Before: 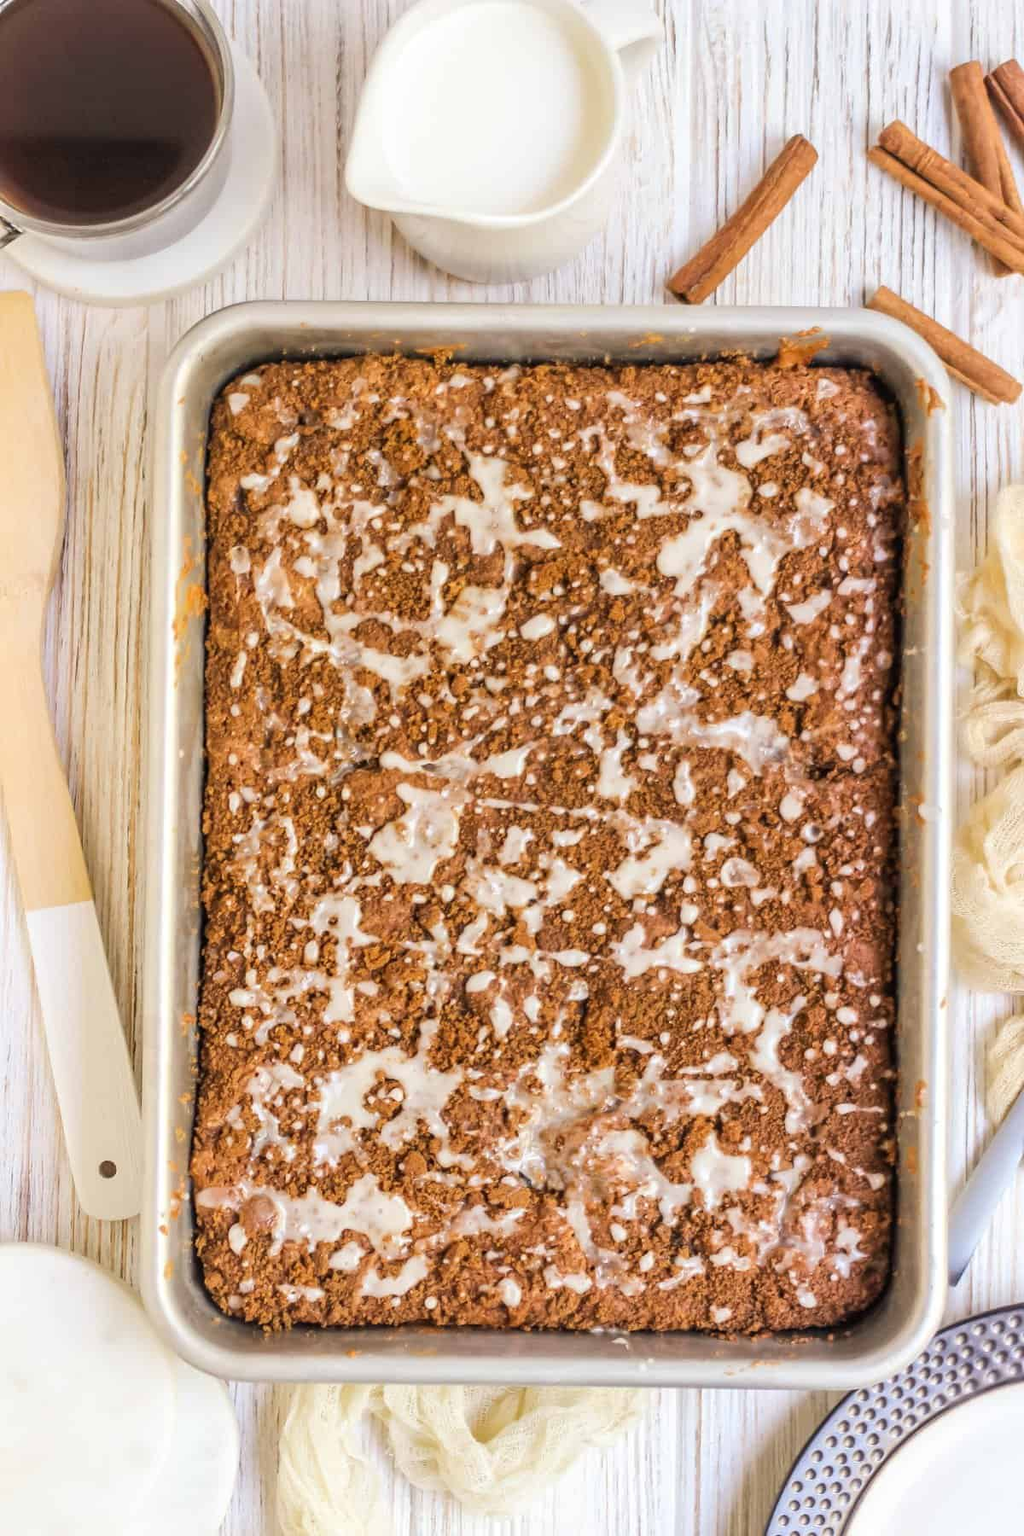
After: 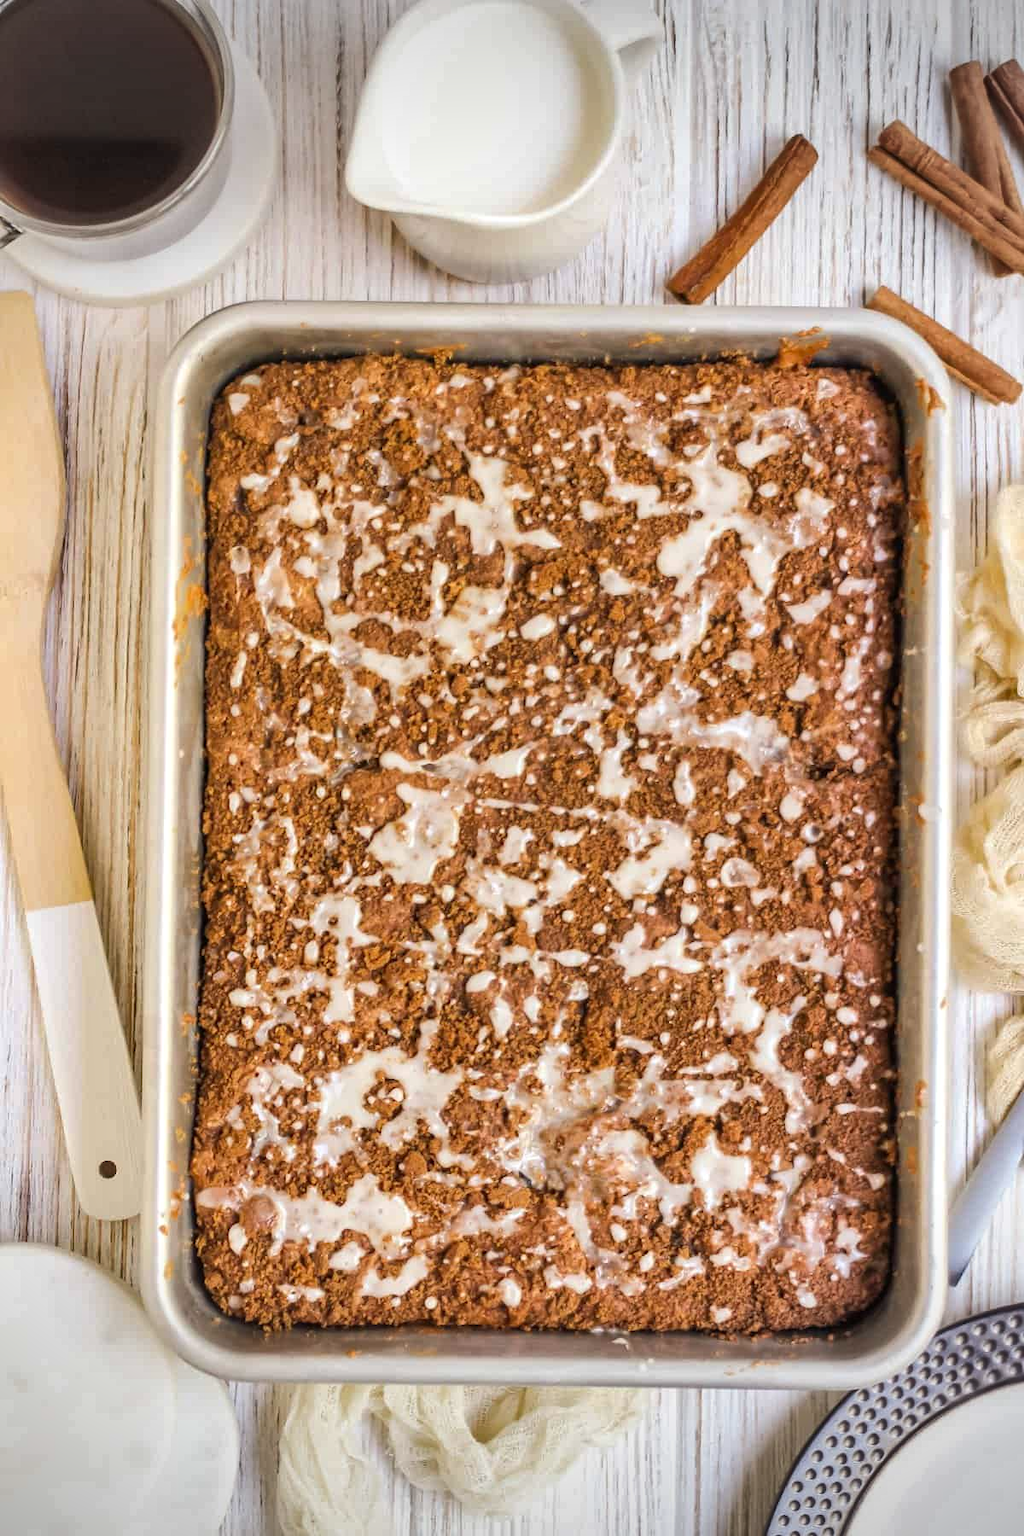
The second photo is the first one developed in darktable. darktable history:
tone equalizer: on, module defaults
vignetting: width/height ratio 1.094
shadows and highlights: white point adjustment 1, soften with gaussian
